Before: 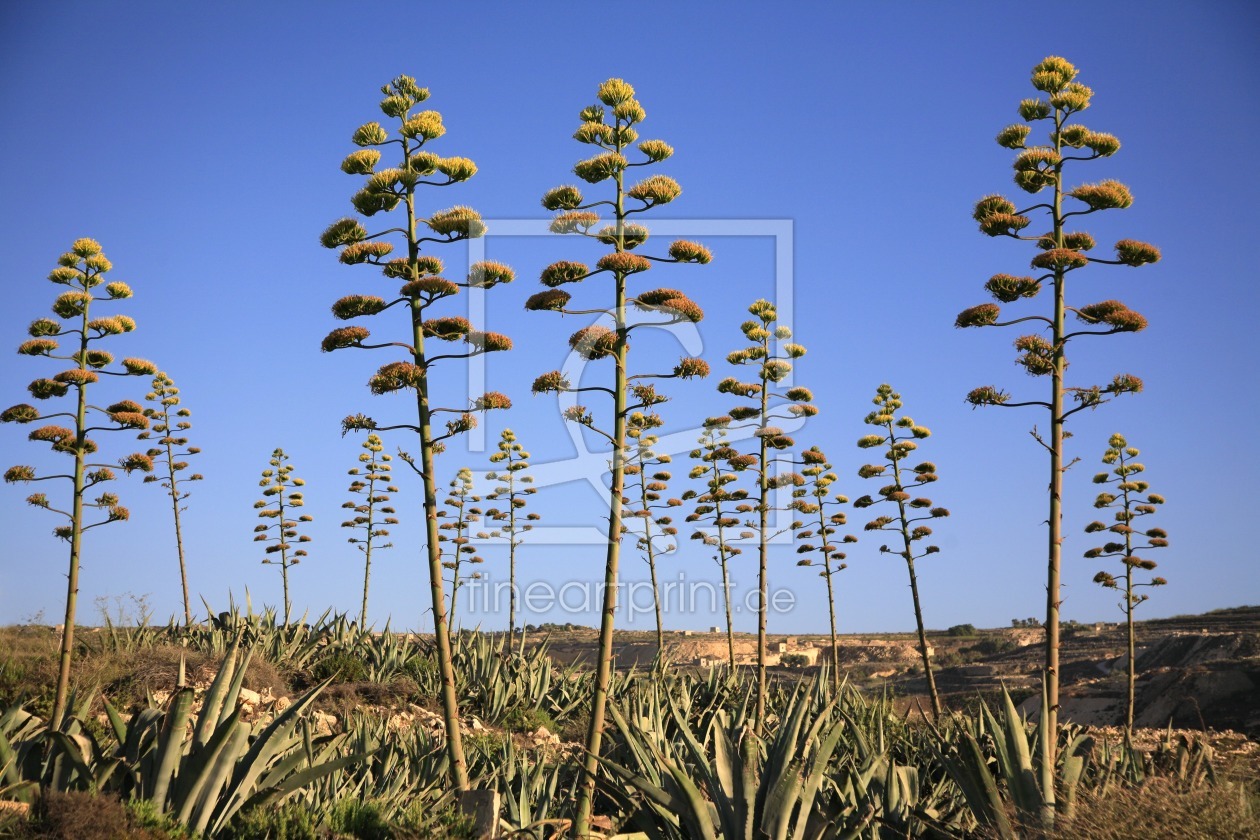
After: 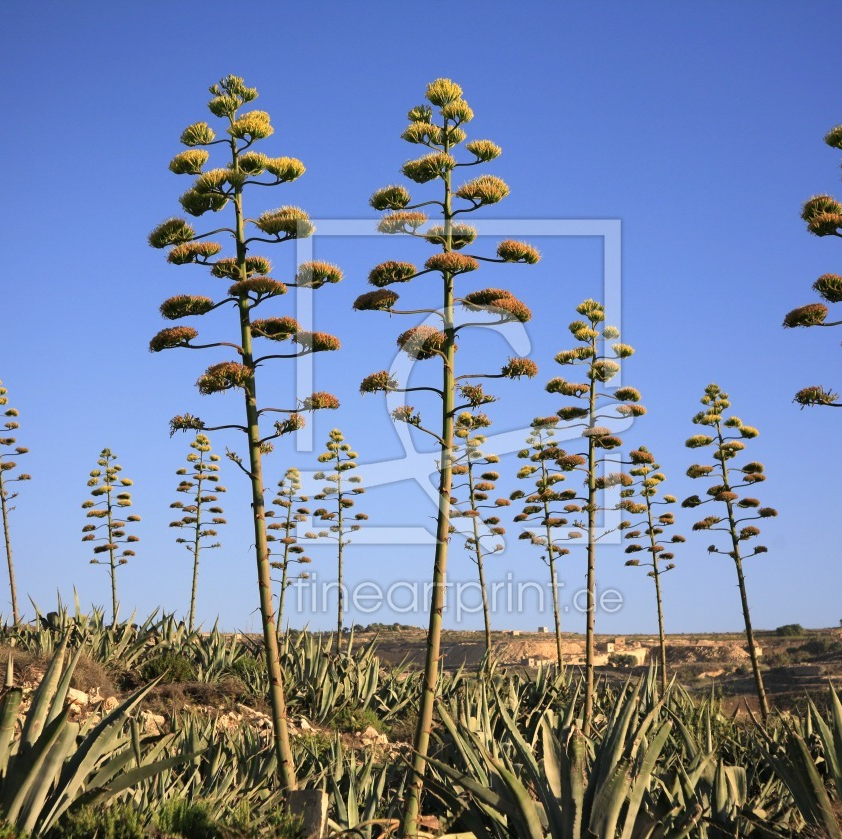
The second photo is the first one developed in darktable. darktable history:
crop and rotate: left 13.684%, right 19.437%
